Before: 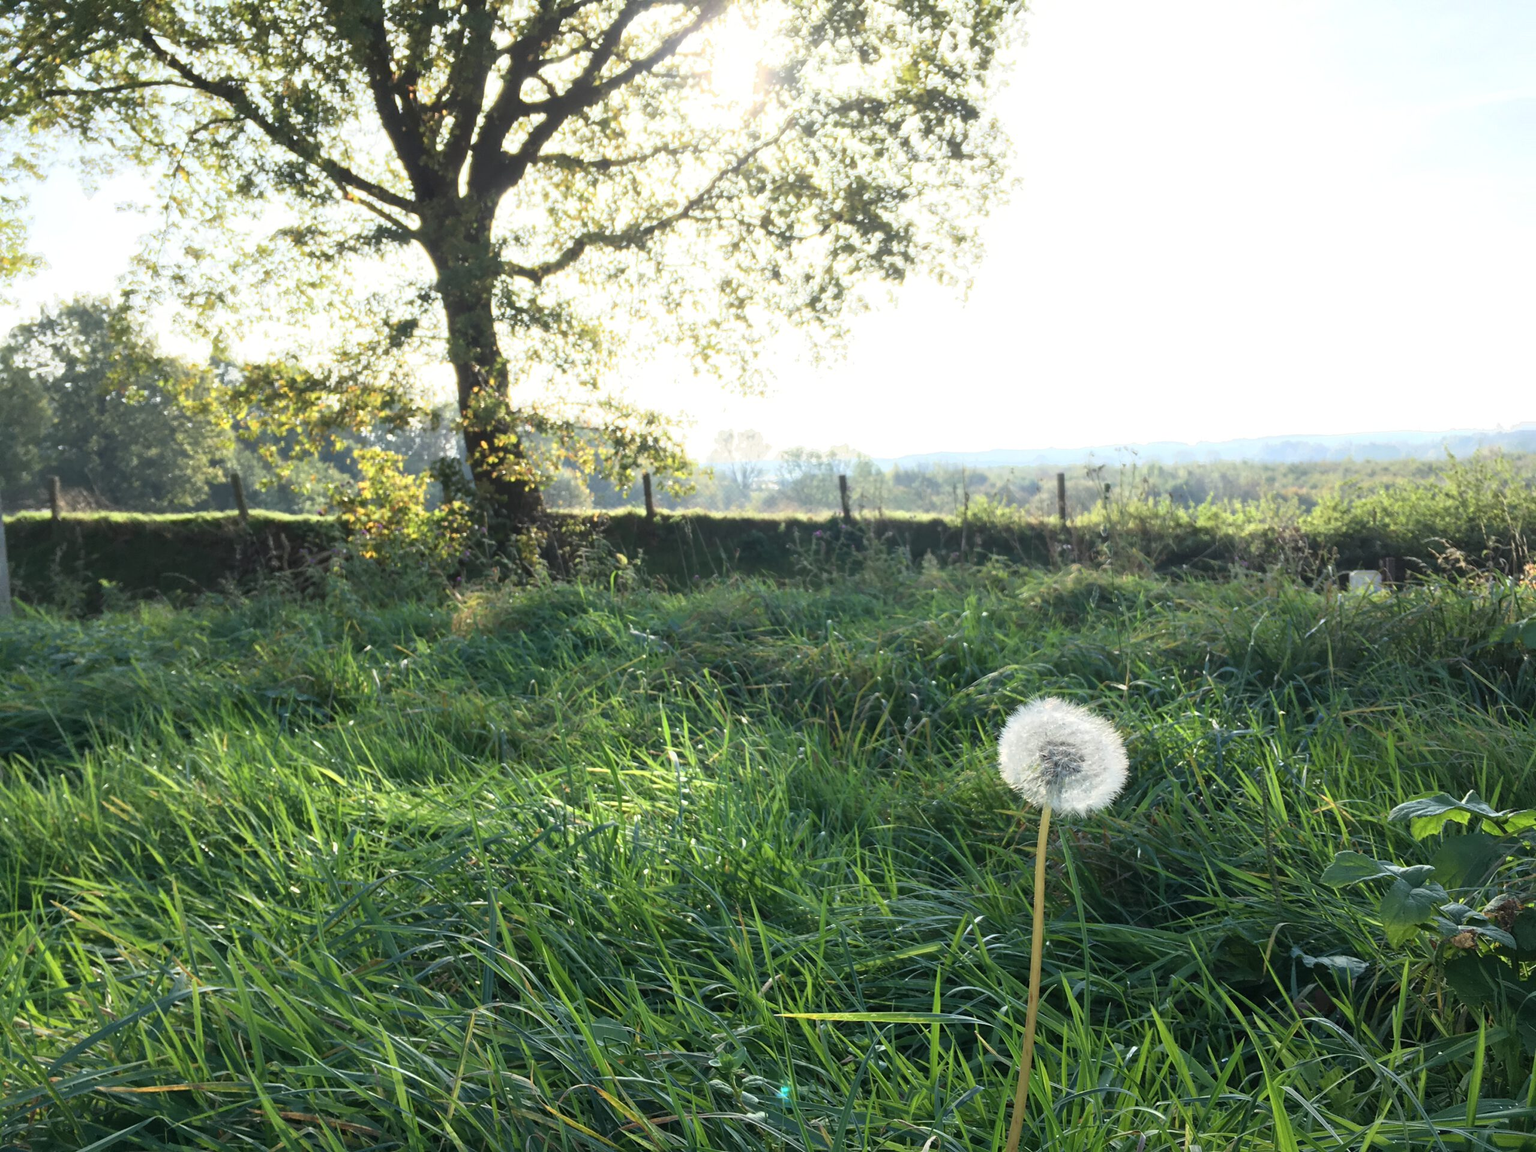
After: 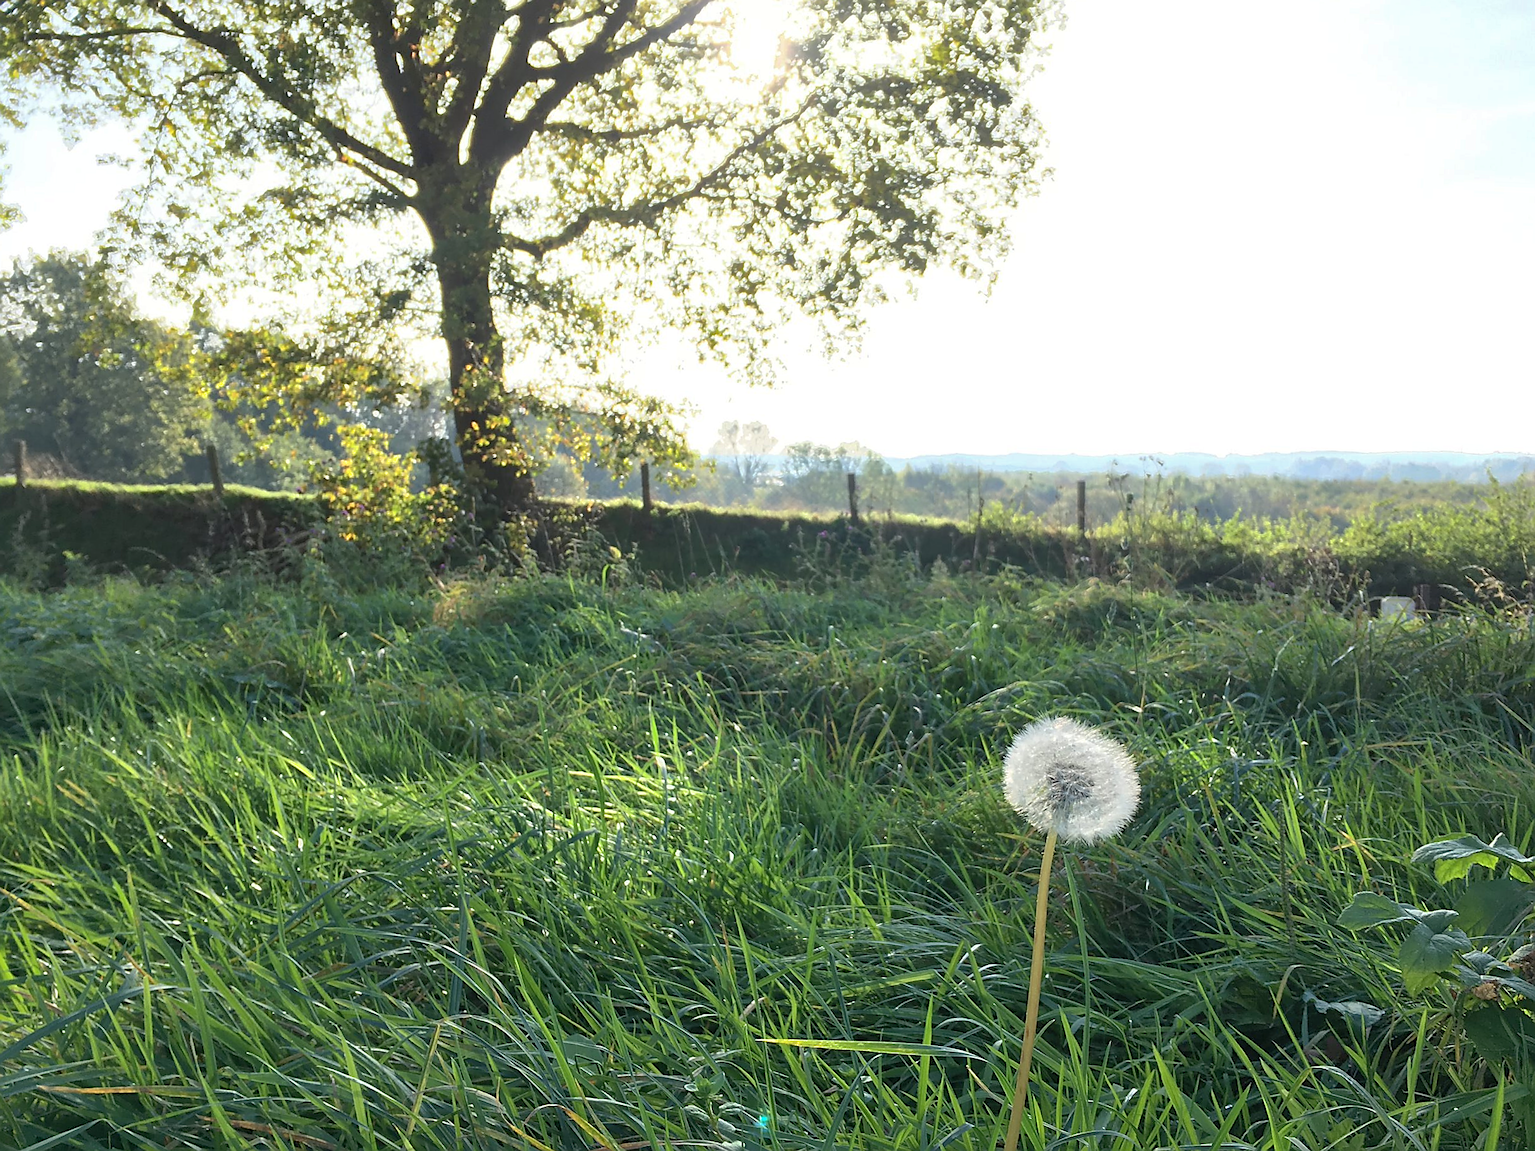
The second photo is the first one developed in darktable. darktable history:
sharpen: radius 1.4, amount 1.25, threshold 0.7
shadows and highlights: on, module defaults
crop and rotate: angle -2.38°
